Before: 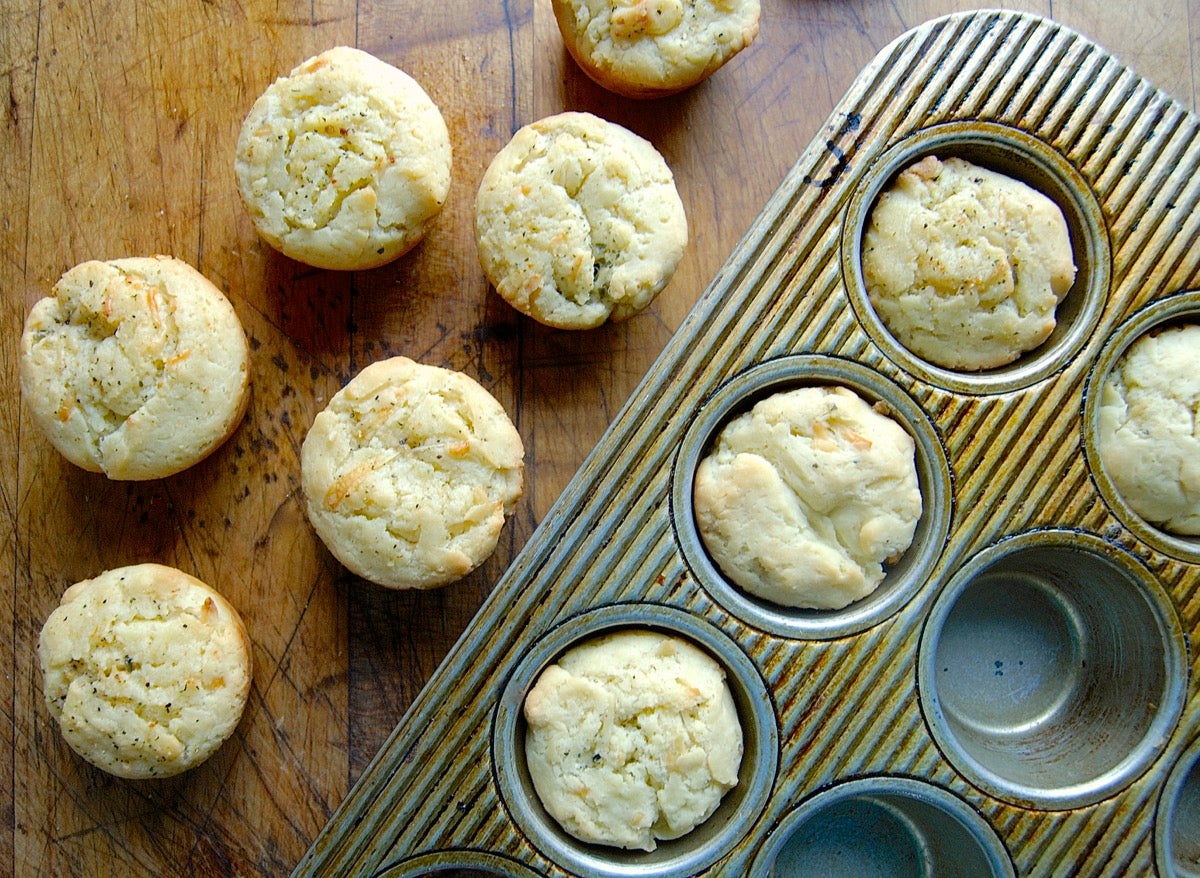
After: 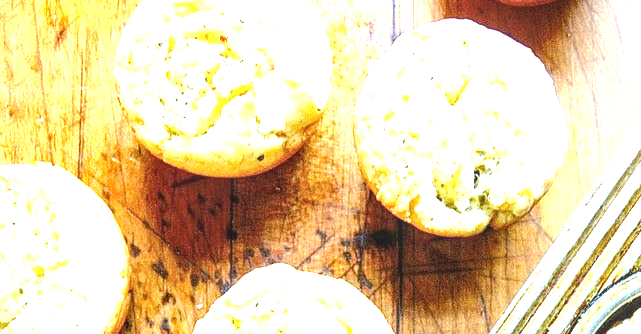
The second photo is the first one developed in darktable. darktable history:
local contrast: on, module defaults
exposure: black level correction 0, exposure 2.167 EV, compensate exposure bias true, compensate highlight preservation false
crop: left 10.033%, top 10.65%, right 36.531%, bottom 51.271%
